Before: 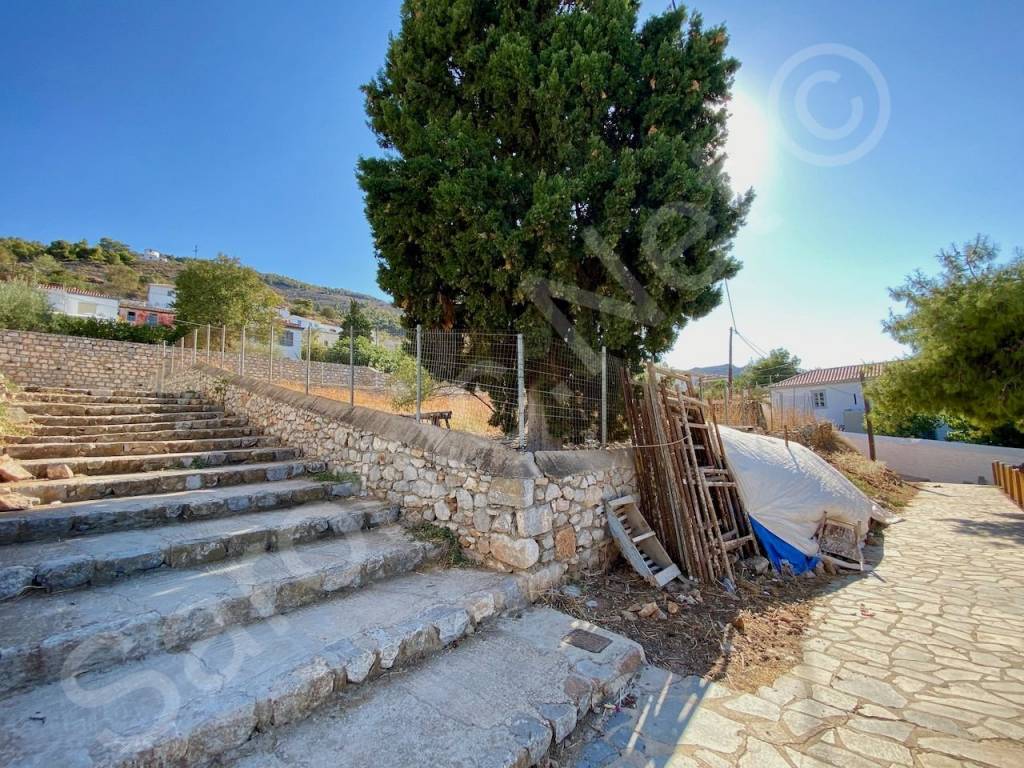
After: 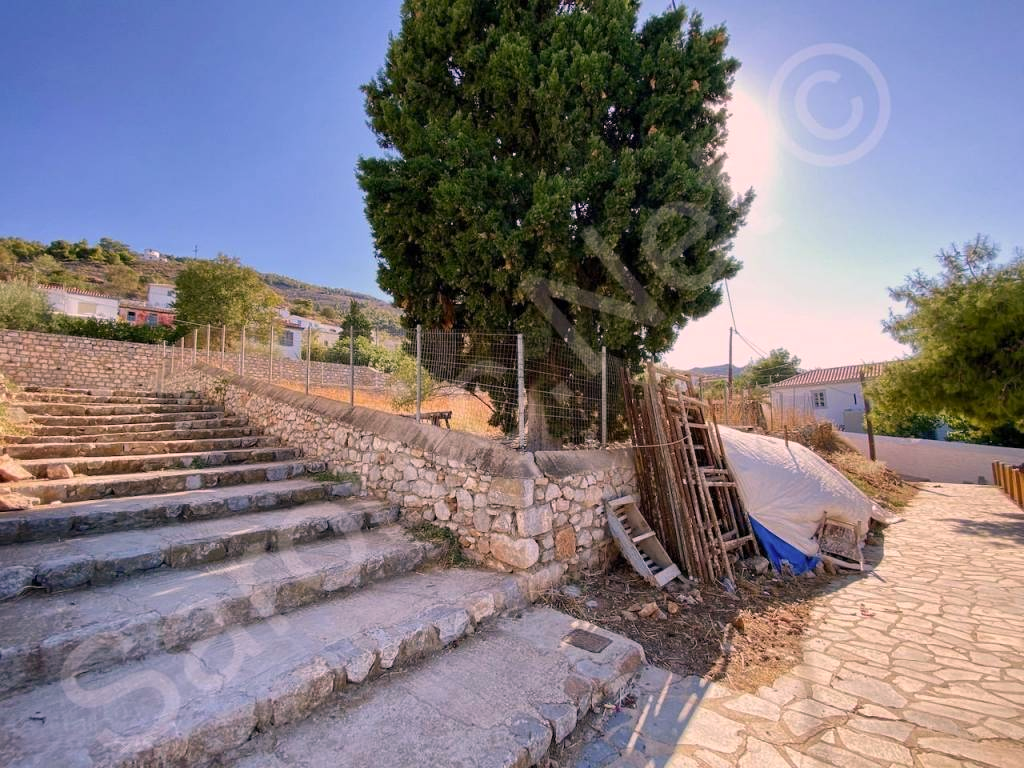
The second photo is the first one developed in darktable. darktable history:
color correction: highlights a* 14.72, highlights b* 4.82
